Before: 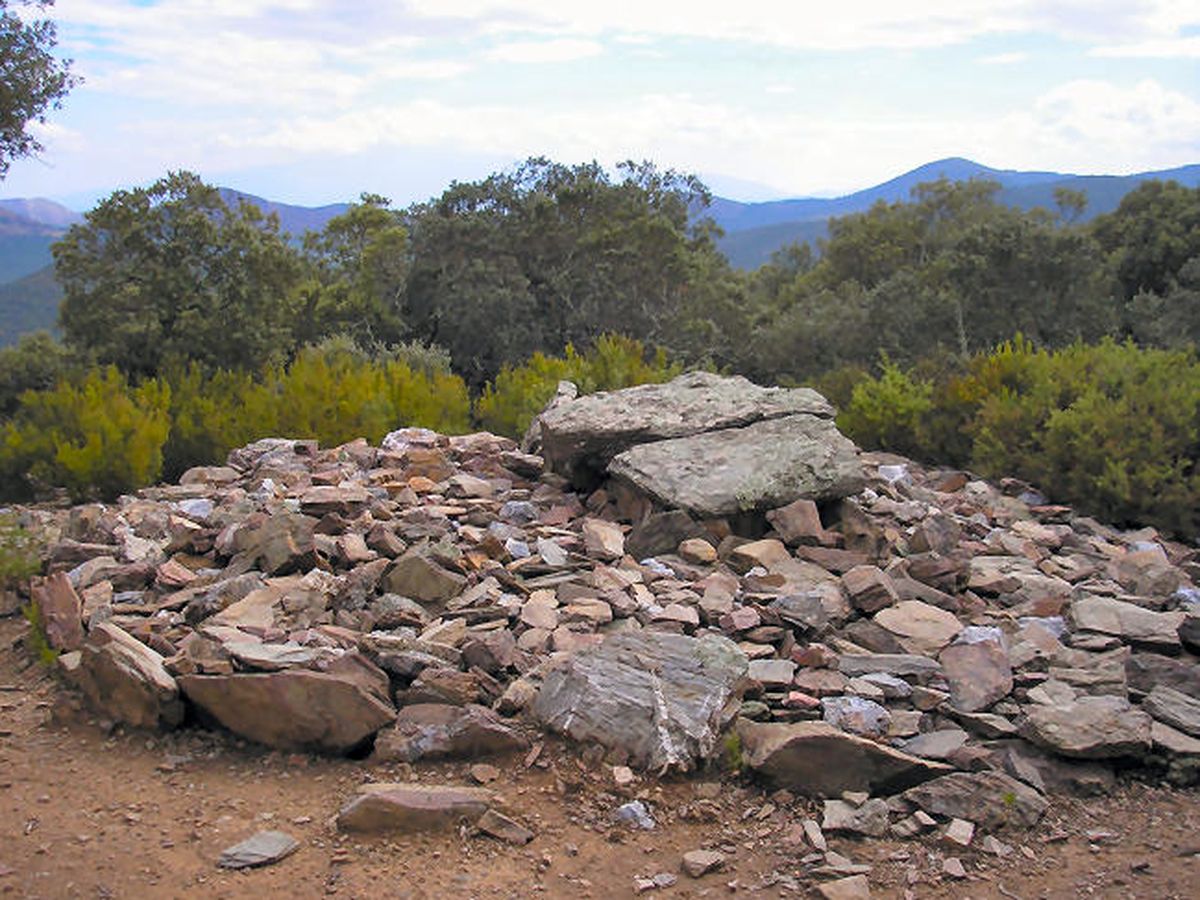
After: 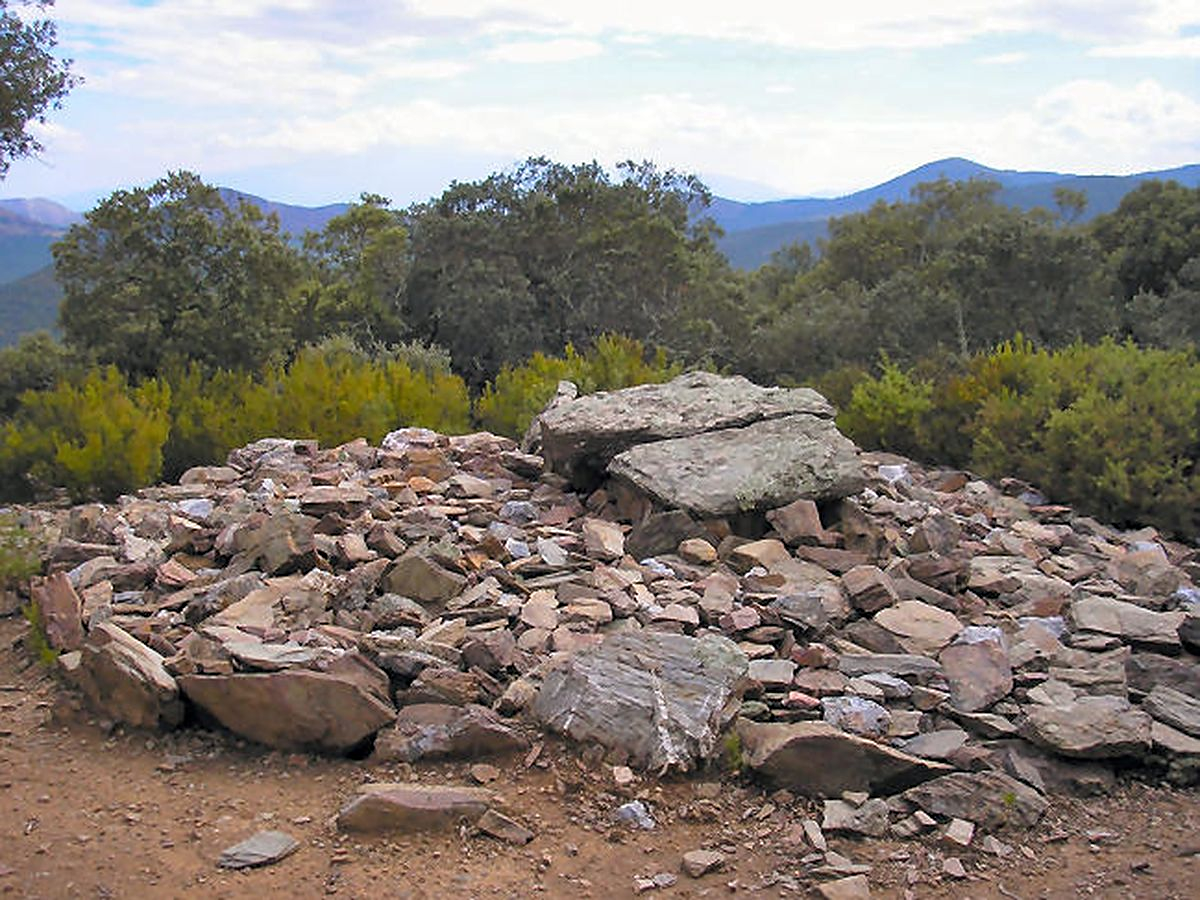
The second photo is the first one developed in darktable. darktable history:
shadows and highlights: shadows 37.71, highlights -27.64, soften with gaussian
sharpen: radius 1.859, amount 0.413, threshold 1.71
